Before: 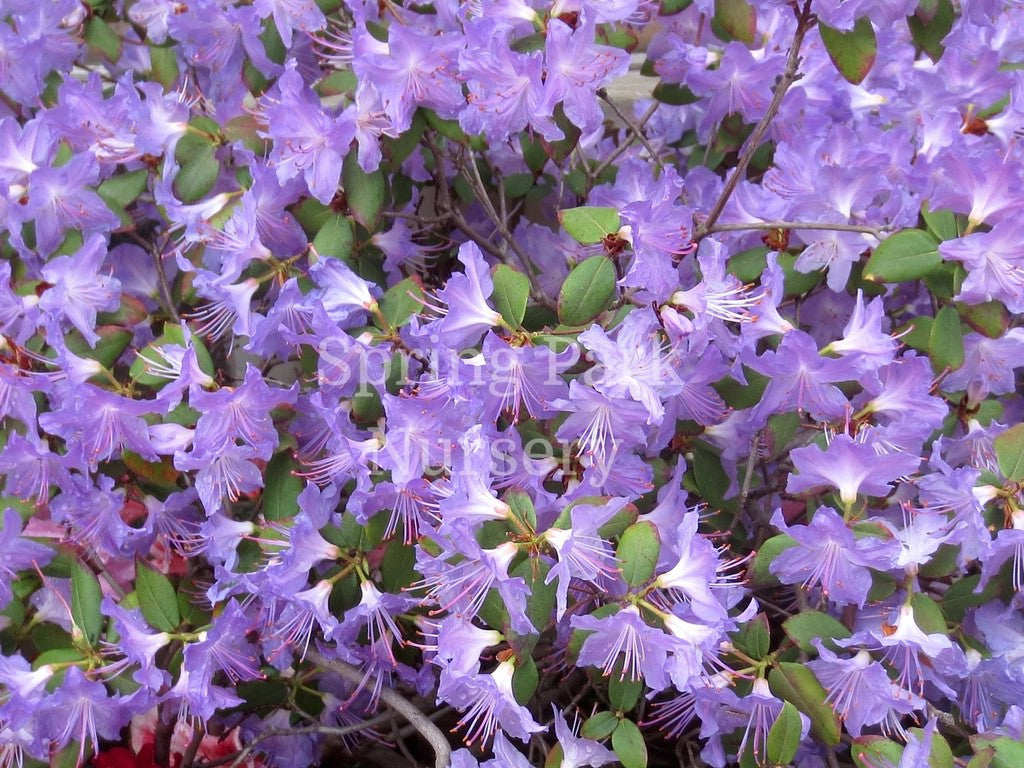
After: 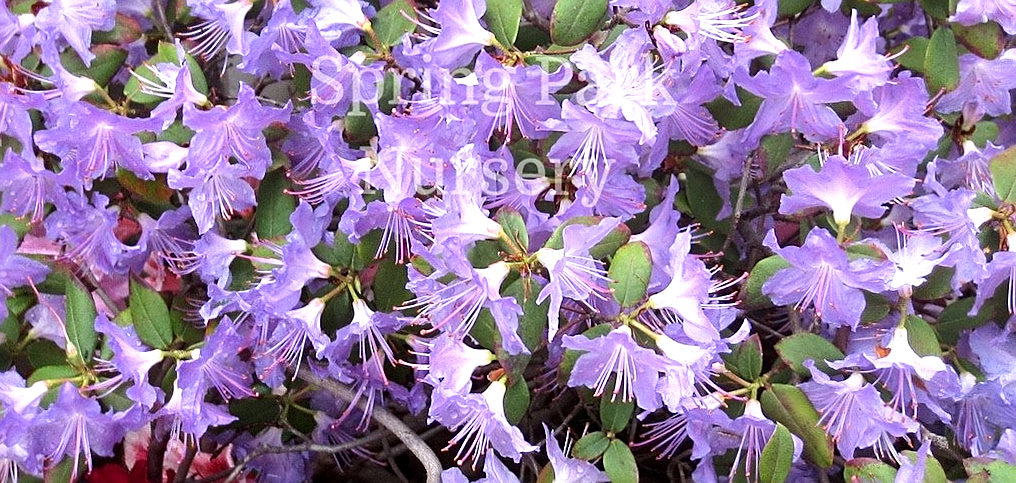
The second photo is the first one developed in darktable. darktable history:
crop and rotate: top 36.435%
tone equalizer: -8 EV -0.417 EV, -7 EV -0.389 EV, -6 EV -0.333 EV, -5 EV -0.222 EV, -3 EV 0.222 EV, -2 EV 0.333 EV, -1 EV 0.389 EV, +0 EV 0.417 EV, edges refinement/feathering 500, mask exposure compensation -1.57 EV, preserve details no
sharpen: amount 0.478
exposure: black level correction 0.001, exposure 0.14 EV, compensate highlight preservation false
rotate and perspective: rotation 0.192°, lens shift (horizontal) -0.015, crop left 0.005, crop right 0.996, crop top 0.006, crop bottom 0.99
